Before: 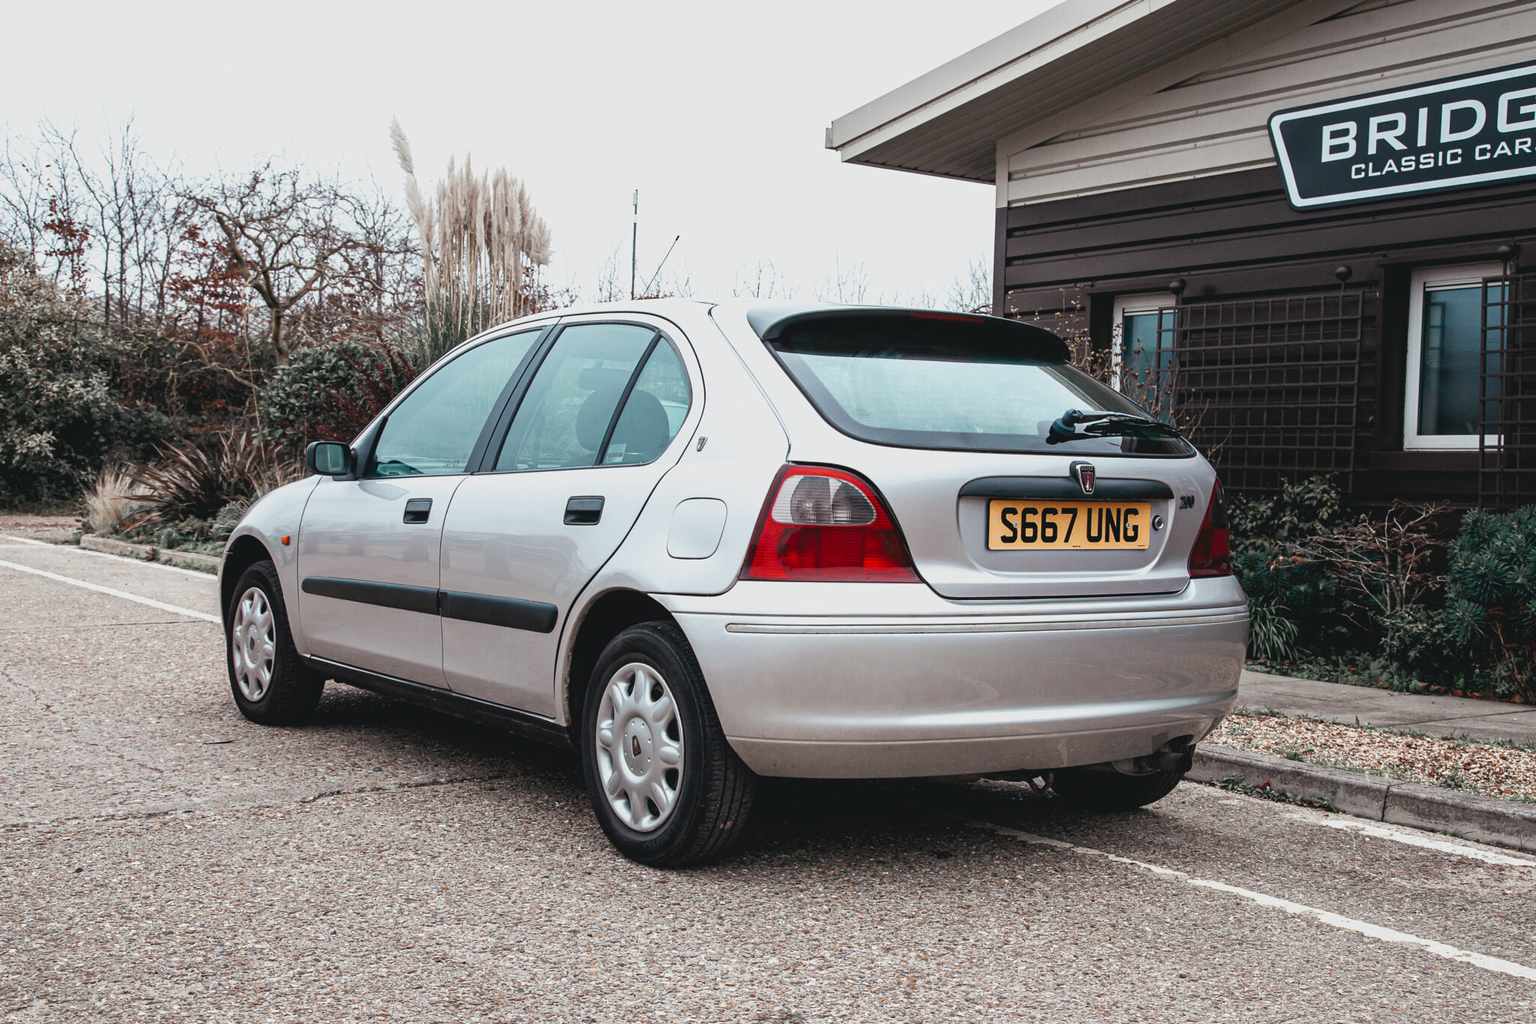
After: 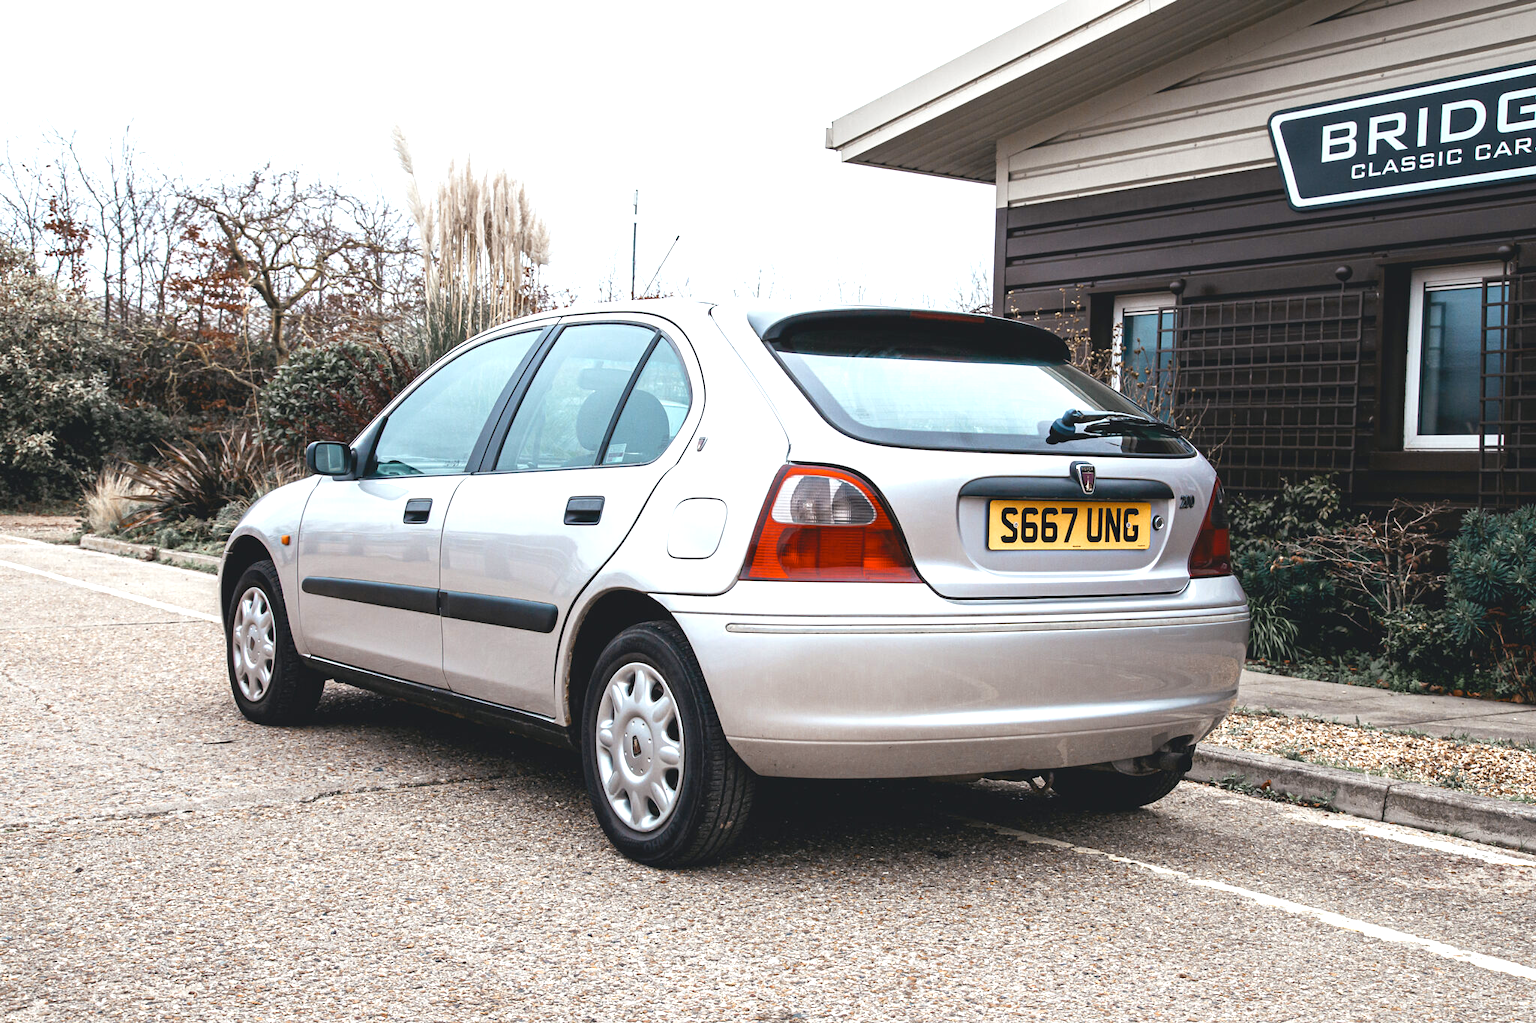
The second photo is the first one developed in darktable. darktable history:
exposure: black level correction 0, exposure 0.68 EV, compensate exposure bias true, compensate highlight preservation false
color contrast: green-magenta contrast 0.85, blue-yellow contrast 1.25, unbound 0
